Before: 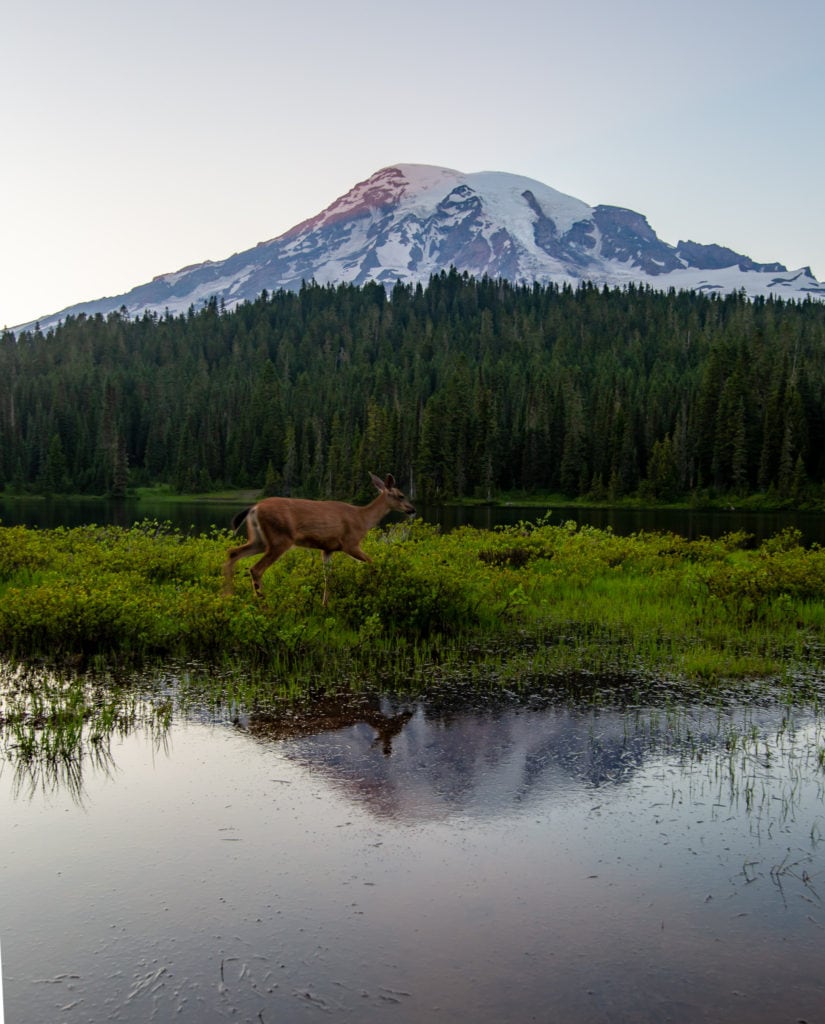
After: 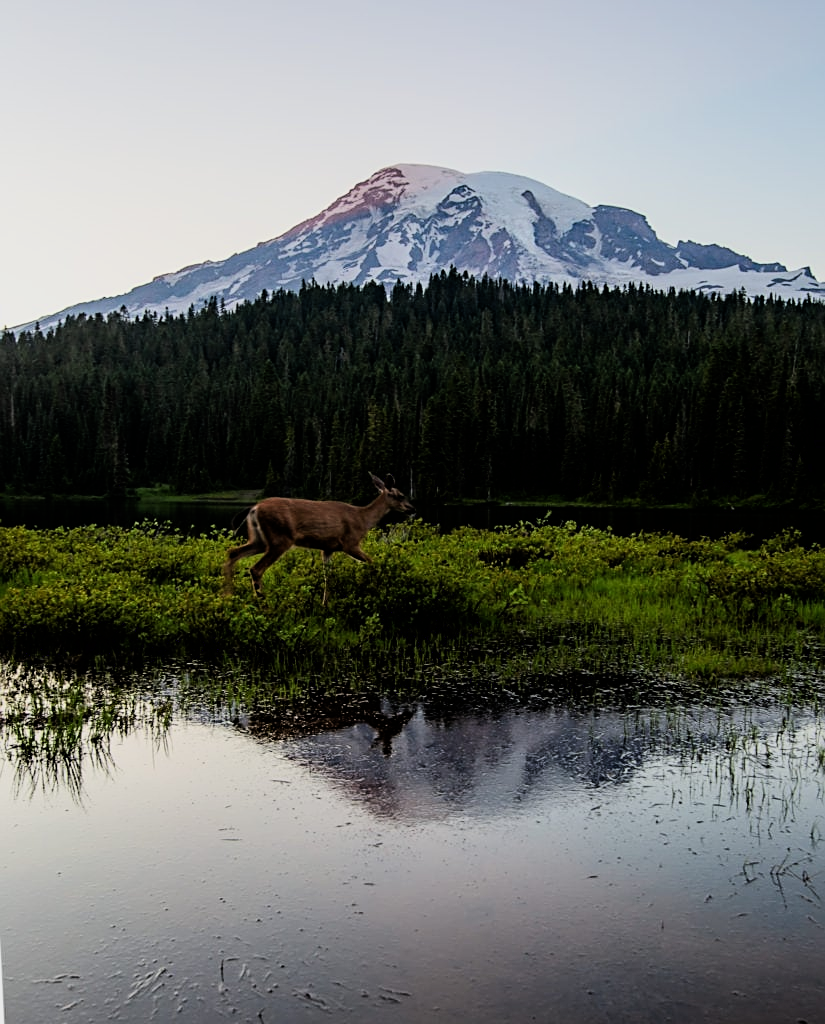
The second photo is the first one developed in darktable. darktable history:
sharpen: on, module defaults
filmic rgb: hardness 4.17, contrast 1.364, color science v6 (2022)
